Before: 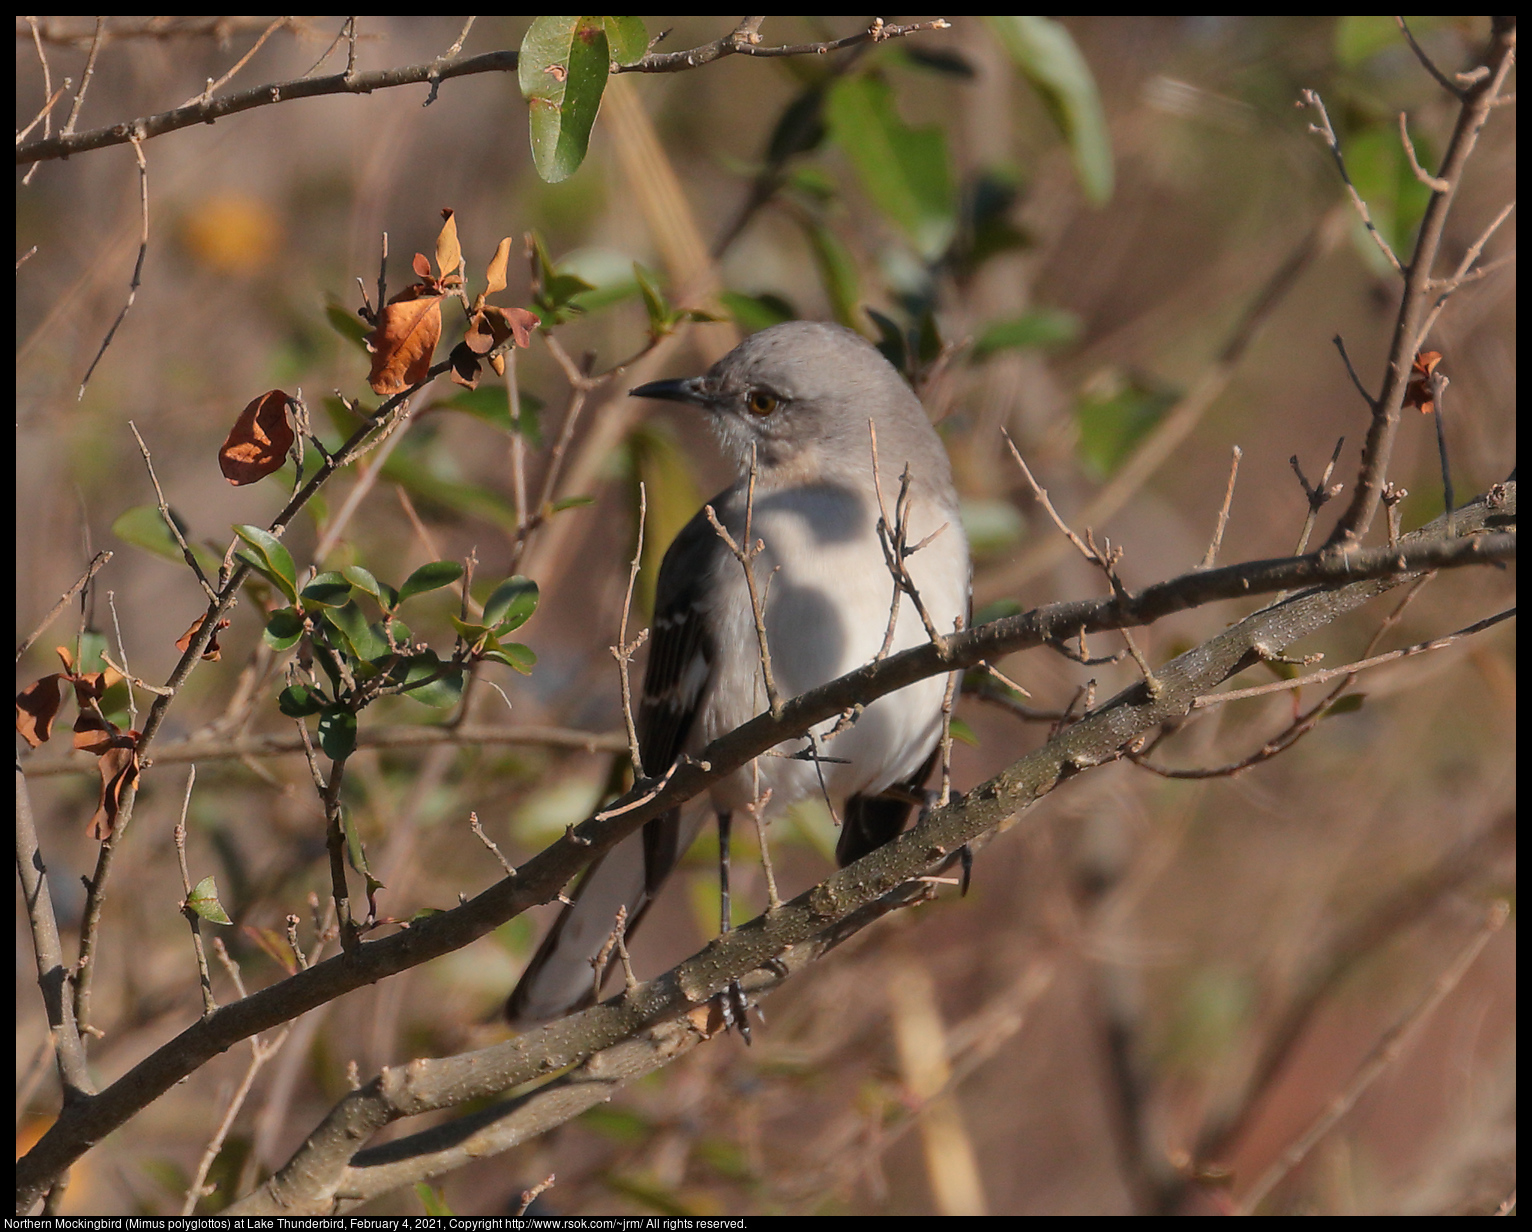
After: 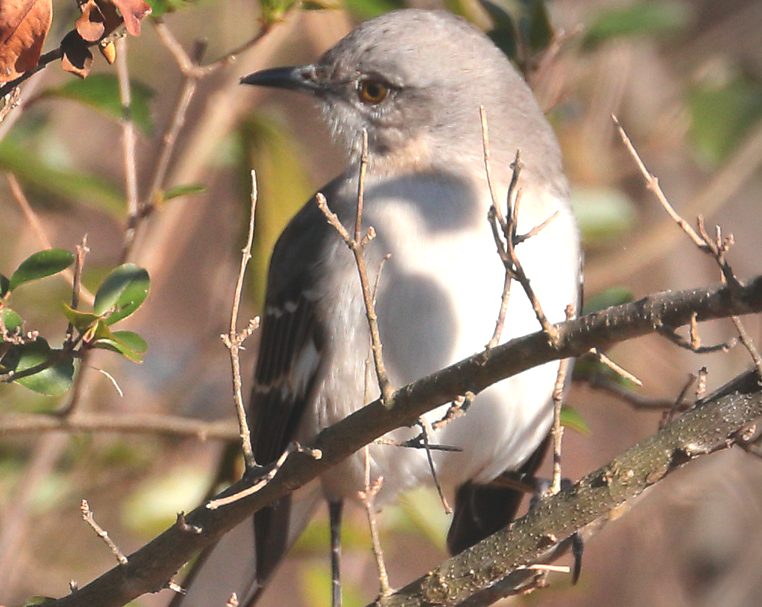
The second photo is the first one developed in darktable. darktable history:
crop: left 25.425%, top 25.36%, right 24.817%, bottom 25.361%
exposure: black level correction -0.006, exposure 1 EV, compensate highlight preservation false
vignetting: fall-off start 91.75%, center (-0.15, 0.01)
